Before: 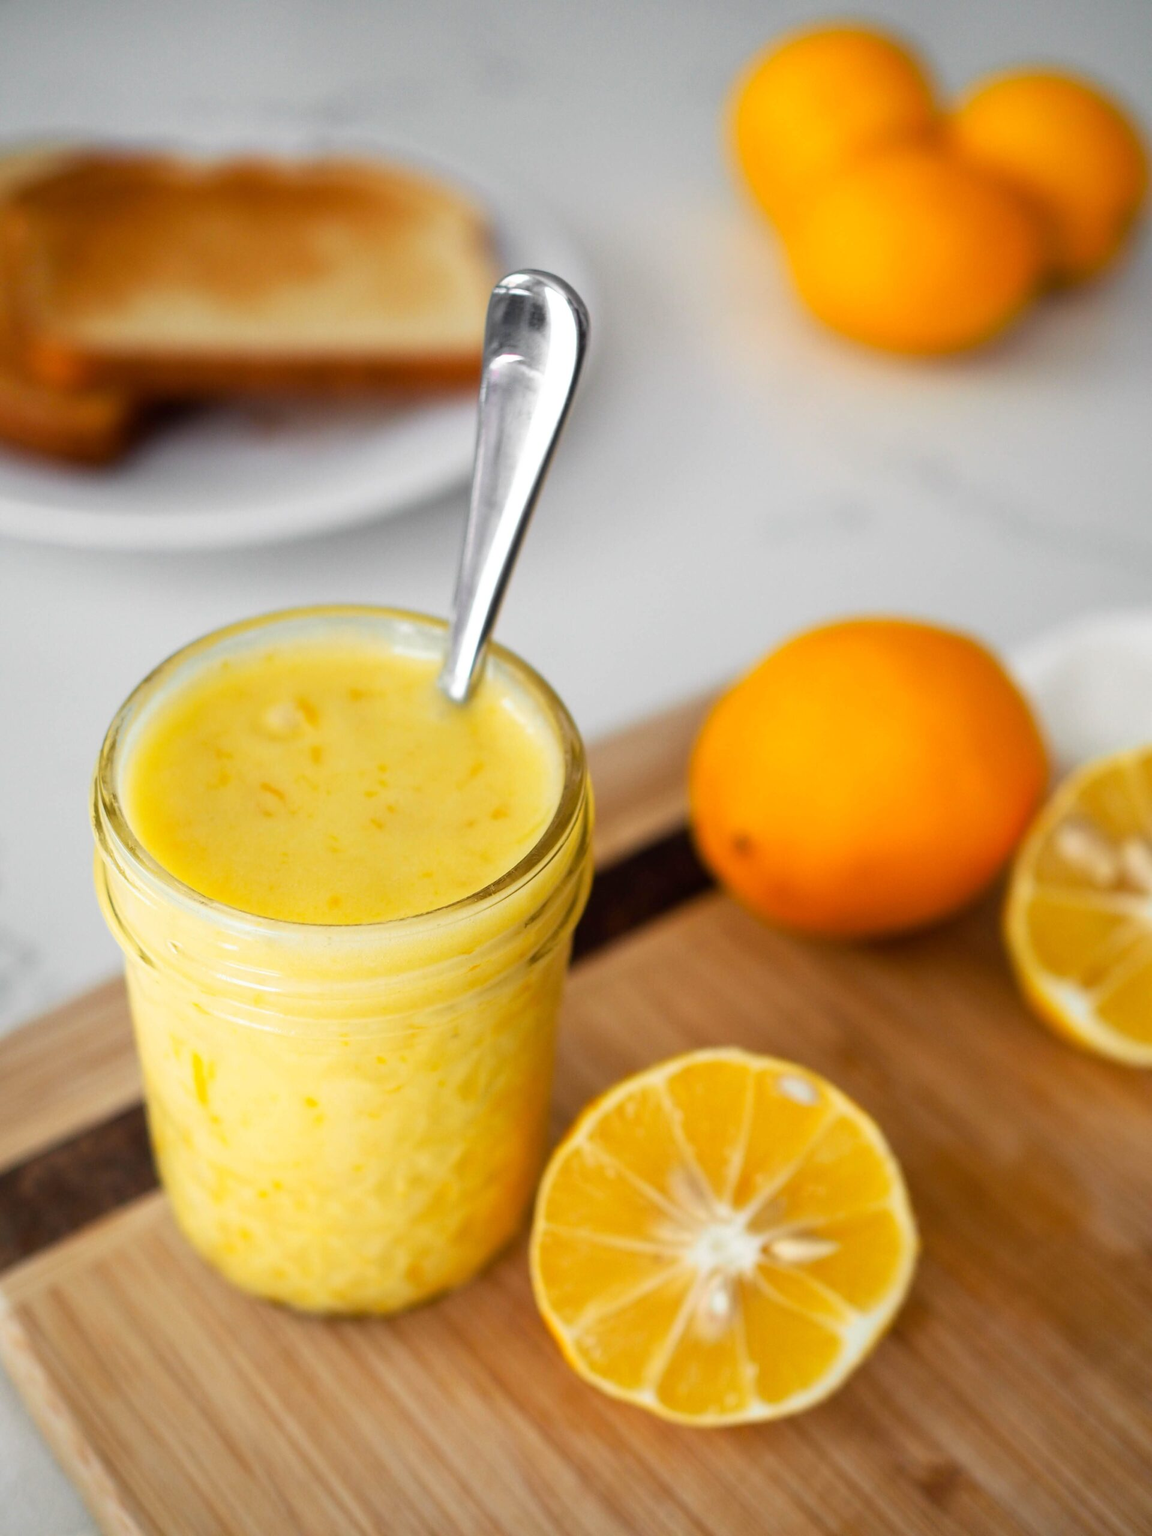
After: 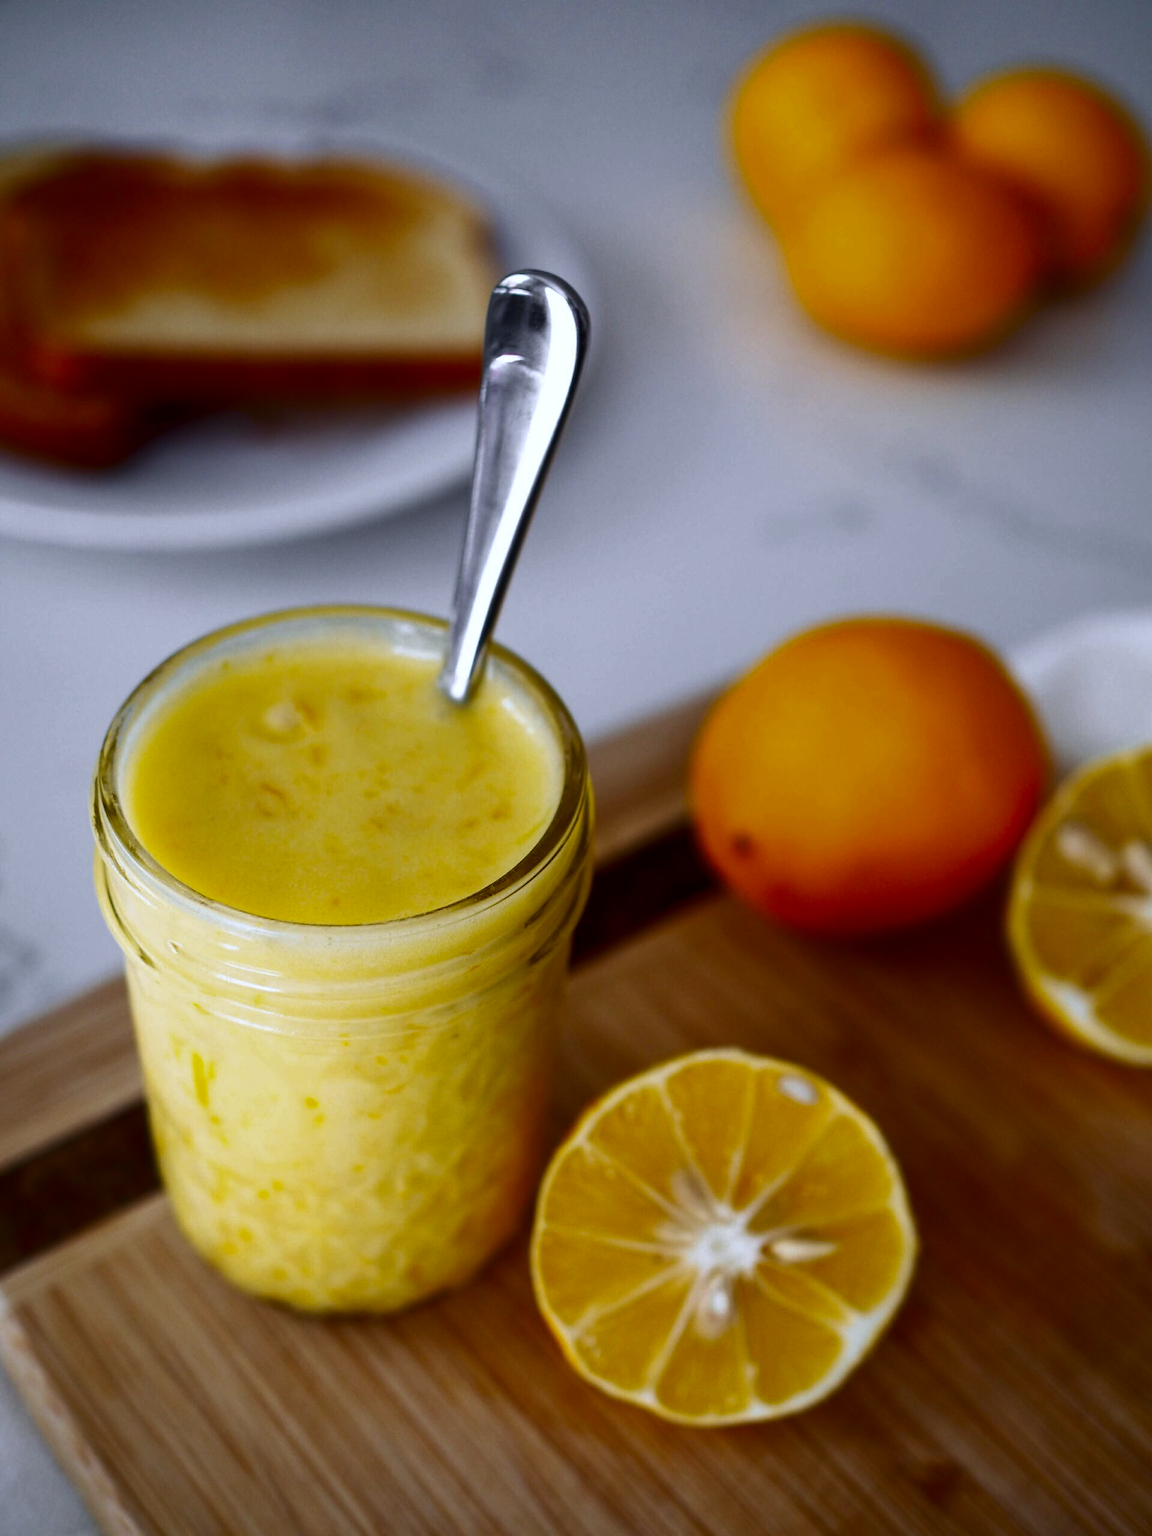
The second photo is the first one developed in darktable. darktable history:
white balance: red 0.967, blue 1.119, emerald 0.756
contrast brightness saturation: brightness -0.52
